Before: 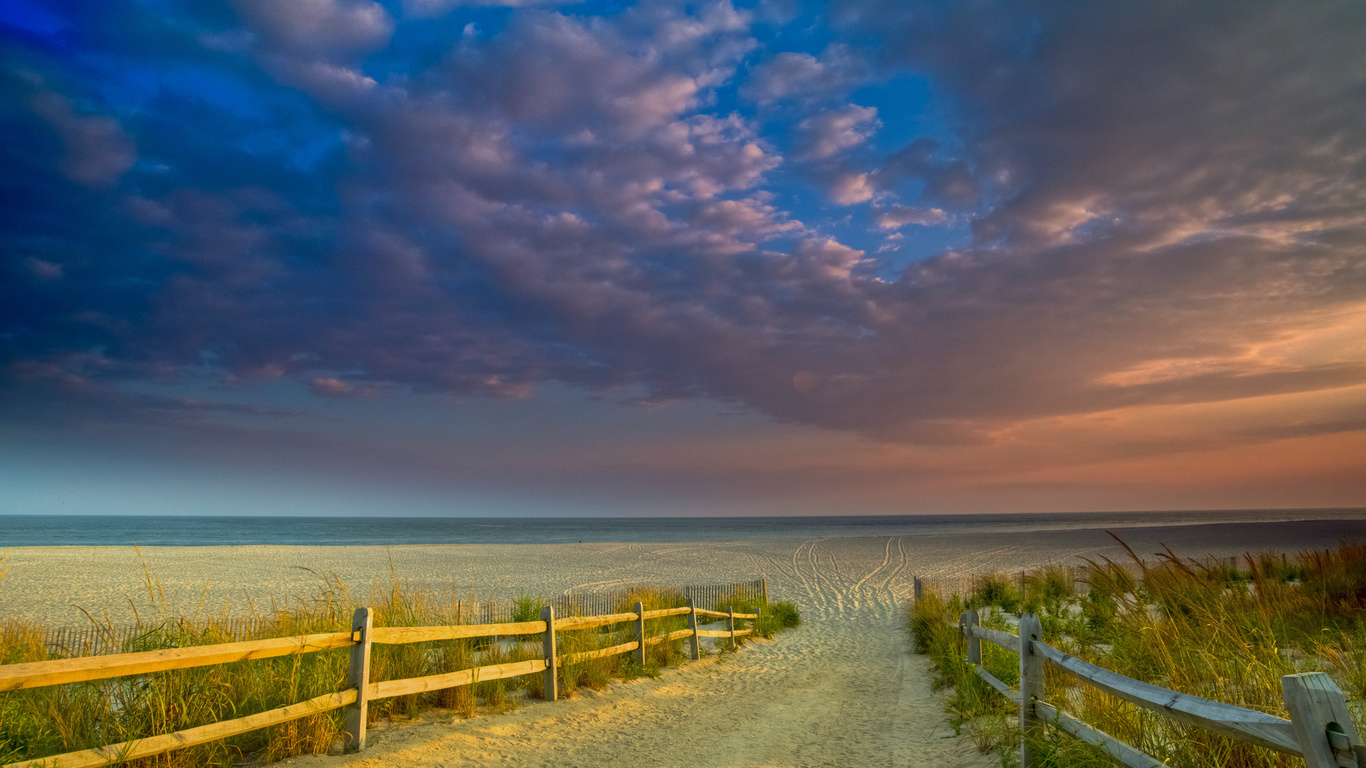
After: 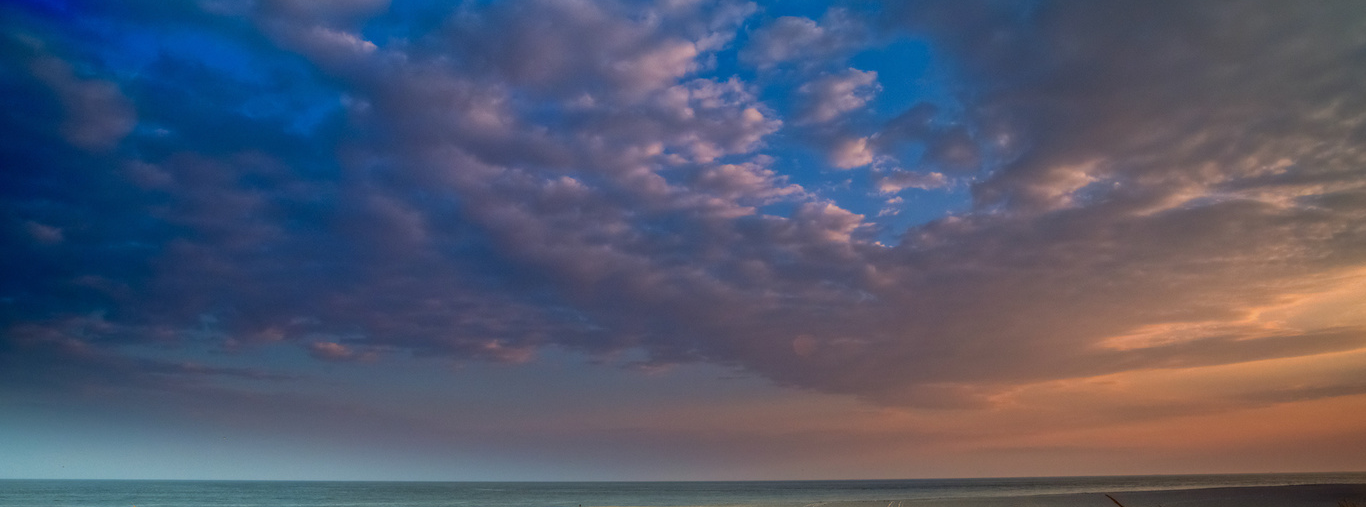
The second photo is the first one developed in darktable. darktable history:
crop and rotate: top 4.79%, bottom 29.088%
